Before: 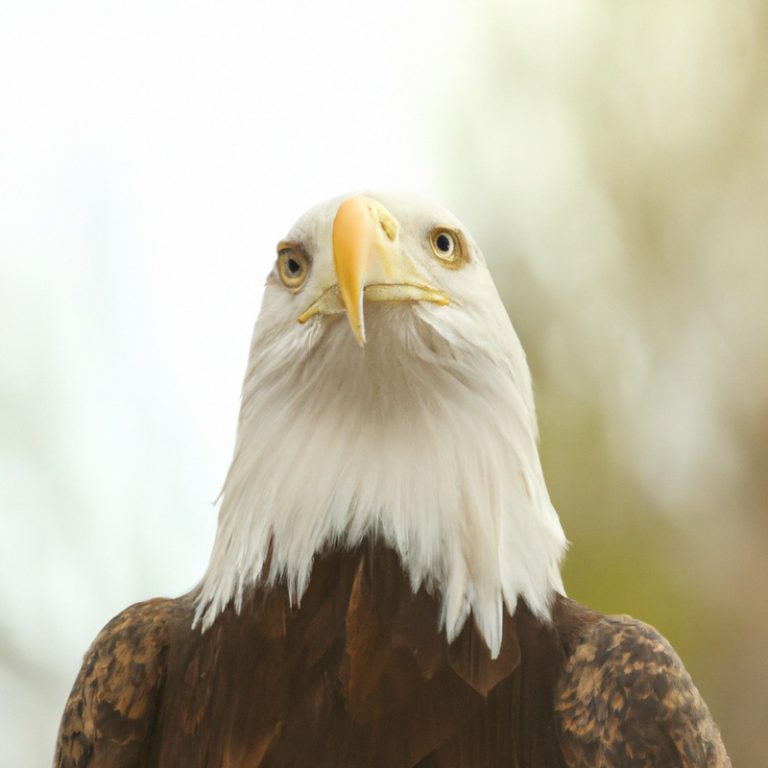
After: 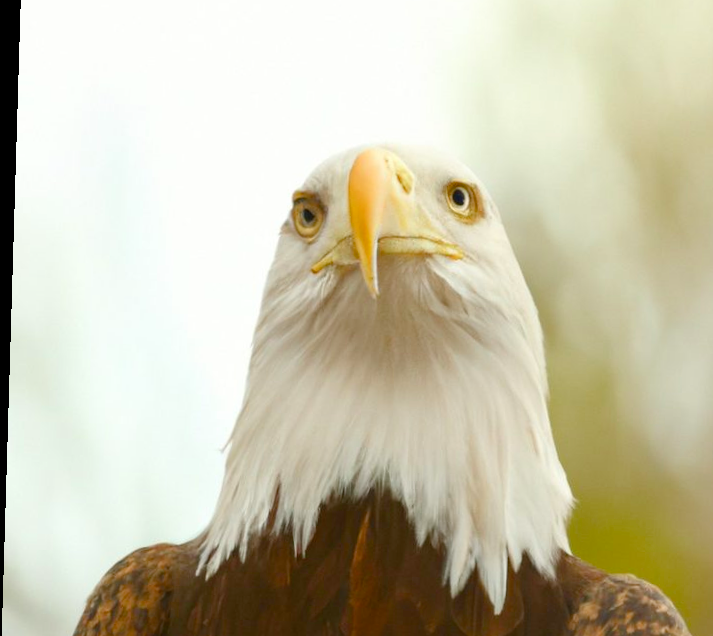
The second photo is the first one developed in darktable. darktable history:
color balance rgb: perceptual saturation grading › global saturation 20%, perceptual saturation grading › highlights -25%, perceptual saturation grading › shadows 50%
color calibration: output R [0.946, 0.065, -0.013, 0], output G [-0.246, 1.264, -0.017, 0], output B [0.046, -0.098, 1.05, 0], illuminant custom, x 0.344, y 0.359, temperature 5045.54 K
rotate and perspective: rotation 1.72°, automatic cropping off
crop: top 7.49%, right 9.717%, bottom 11.943%
